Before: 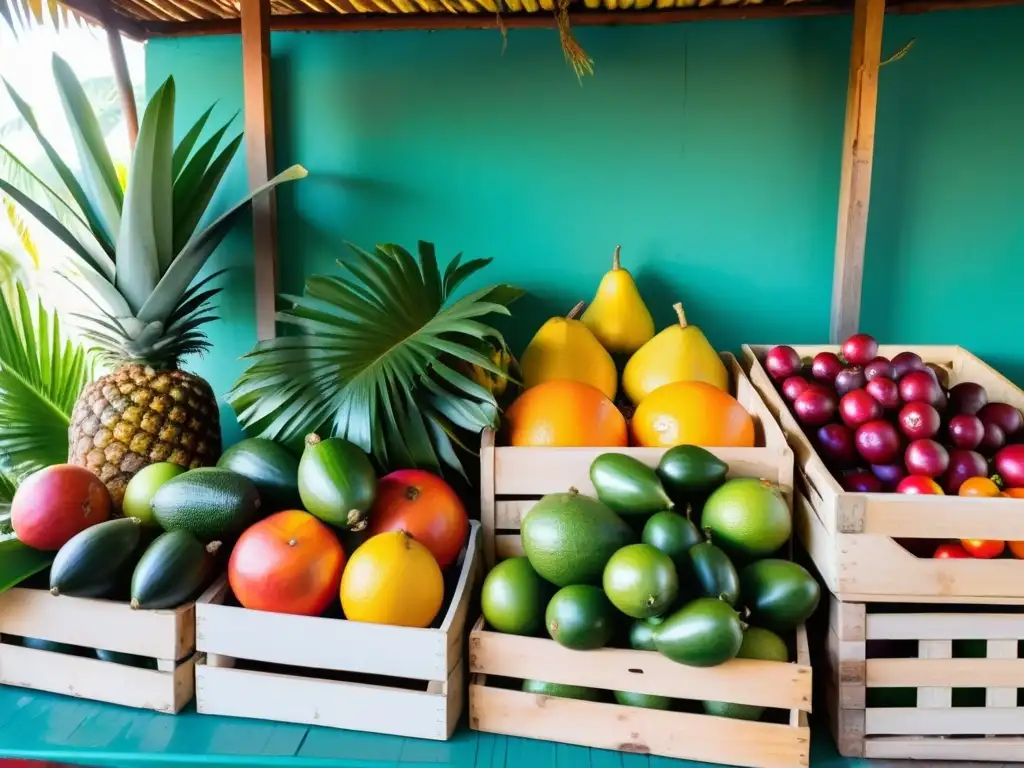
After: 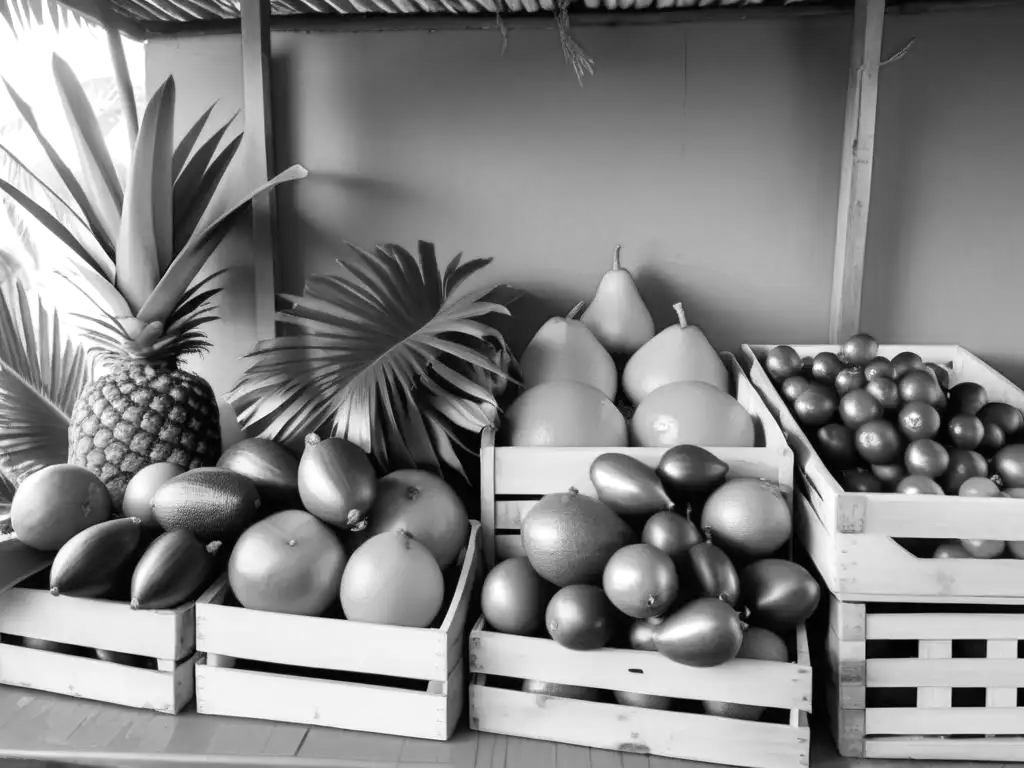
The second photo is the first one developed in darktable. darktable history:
exposure: exposure 0.19 EV, compensate highlight preservation false
tone equalizer: -7 EV 0.213 EV, -6 EV 0.158 EV, -5 EV 0.113 EV, -4 EV 0.036 EV, -2 EV -0.028 EV, -1 EV -0.031 EV, +0 EV -0.038 EV, edges refinement/feathering 500, mask exposure compensation -1.57 EV, preserve details no
color calibration: output gray [0.28, 0.41, 0.31, 0], illuminant same as pipeline (D50), adaptation none (bypass), x 0.331, y 0.334, temperature 5019.96 K
